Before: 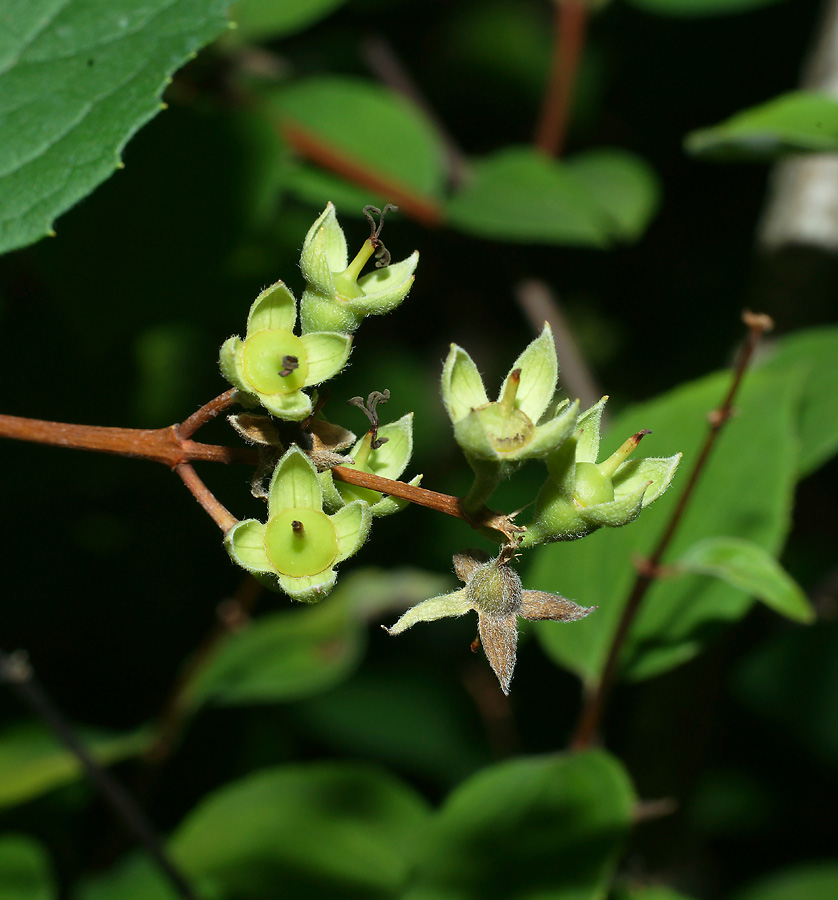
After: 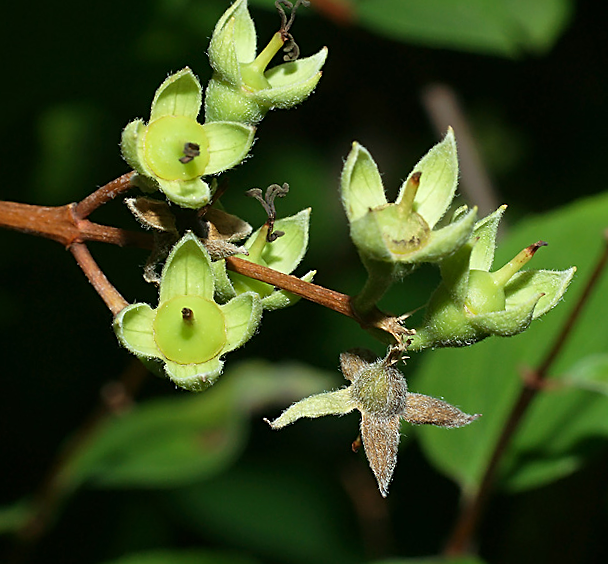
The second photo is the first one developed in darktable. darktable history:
sharpen: on, module defaults
crop and rotate: angle -4.02°, left 9.864%, top 20.793%, right 12.186%, bottom 11.889%
